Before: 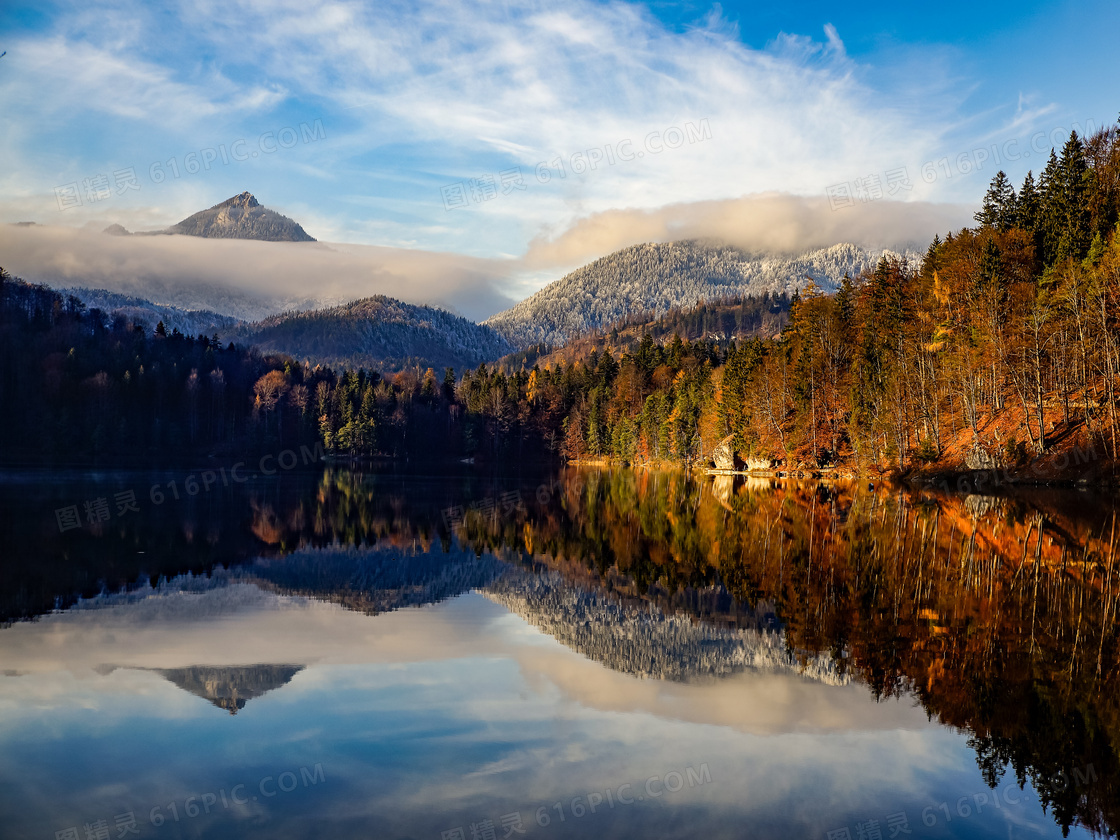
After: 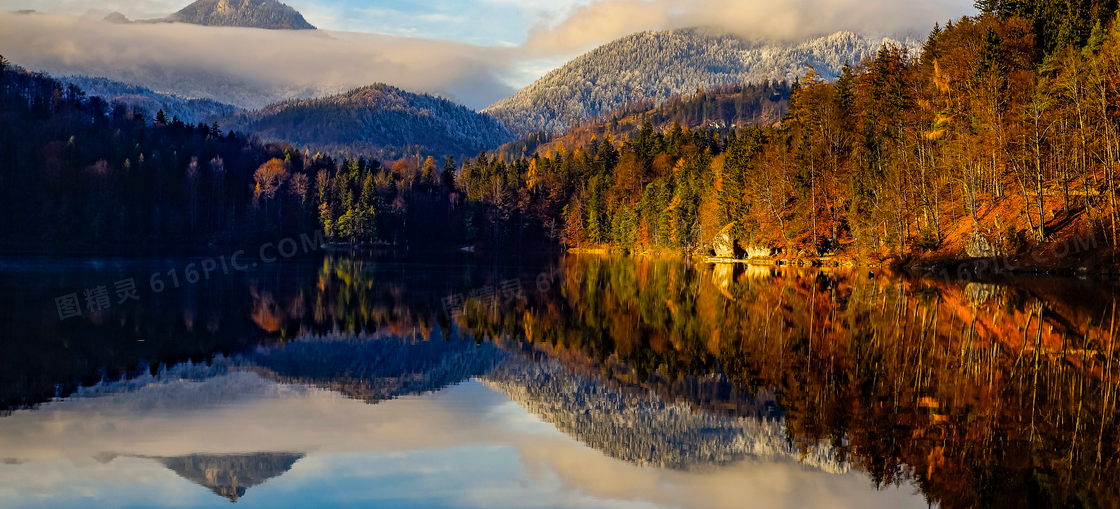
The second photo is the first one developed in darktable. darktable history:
crop and rotate: top 25.357%, bottom 13.942%
shadows and highlights: shadows 25, highlights -25
color balance rgb: perceptual saturation grading › global saturation 34.05%, global vibrance 5.56%
